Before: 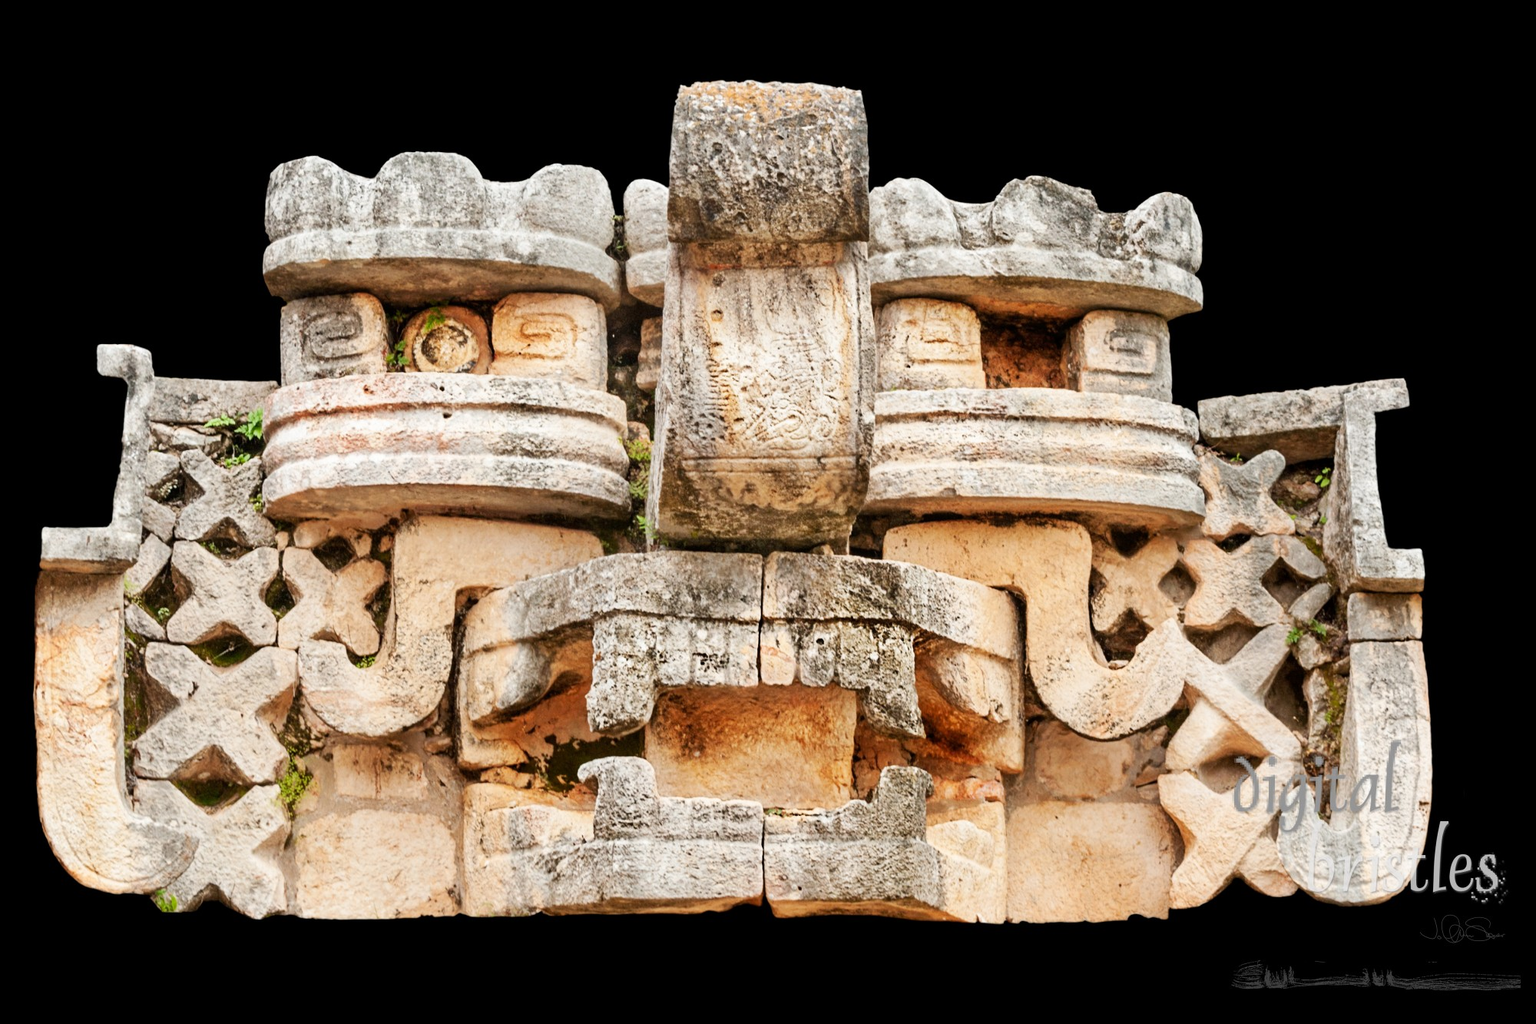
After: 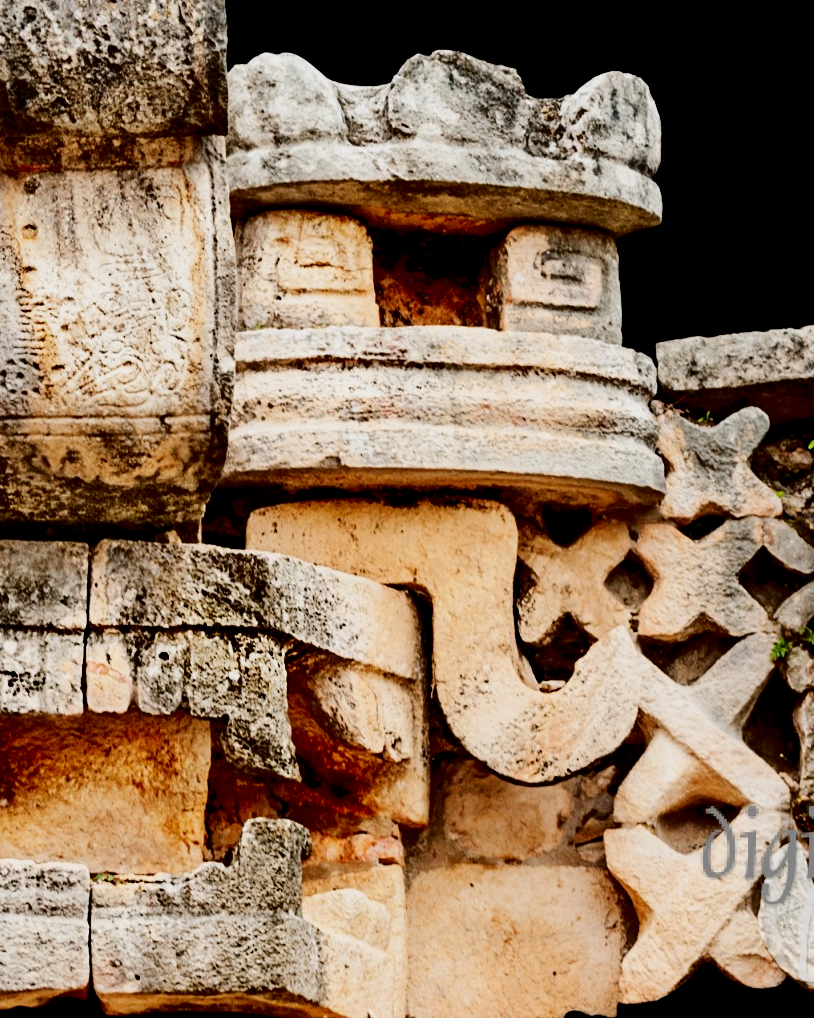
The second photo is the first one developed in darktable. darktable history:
crop: left 45.246%, top 13.498%, right 14.034%, bottom 10.061%
filmic rgb: black relative exposure -3.88 EV, white relative exposure 3.48 EV, threshold 5.95 EV, hardness 2.64, contrast 1.102, enable highlight reconstruction true
contrast brightness saturation: brightness -0.251, saturation 0.202
tone curve: curves: ch0 [(0, 0) (0.003, 0.003) (0.011, 0.005) (0.025, 0.008) (0.044, 0.012) (0.069, 0.02) (0.1, 0.031) (0.136, 0.047) (0.177, 0.088) (0.224, 0.141) (0.277, 0.222) (0.335, 0.32) (0.399, 0.422) (0.468, 0.523) (0.543, 0.623) (0.623, 0.716) (0.709, 0.796) (0.801, 0.88) (0.898, 0.958) (1, 1)], color space Lab, independent channels, preserve colors none
